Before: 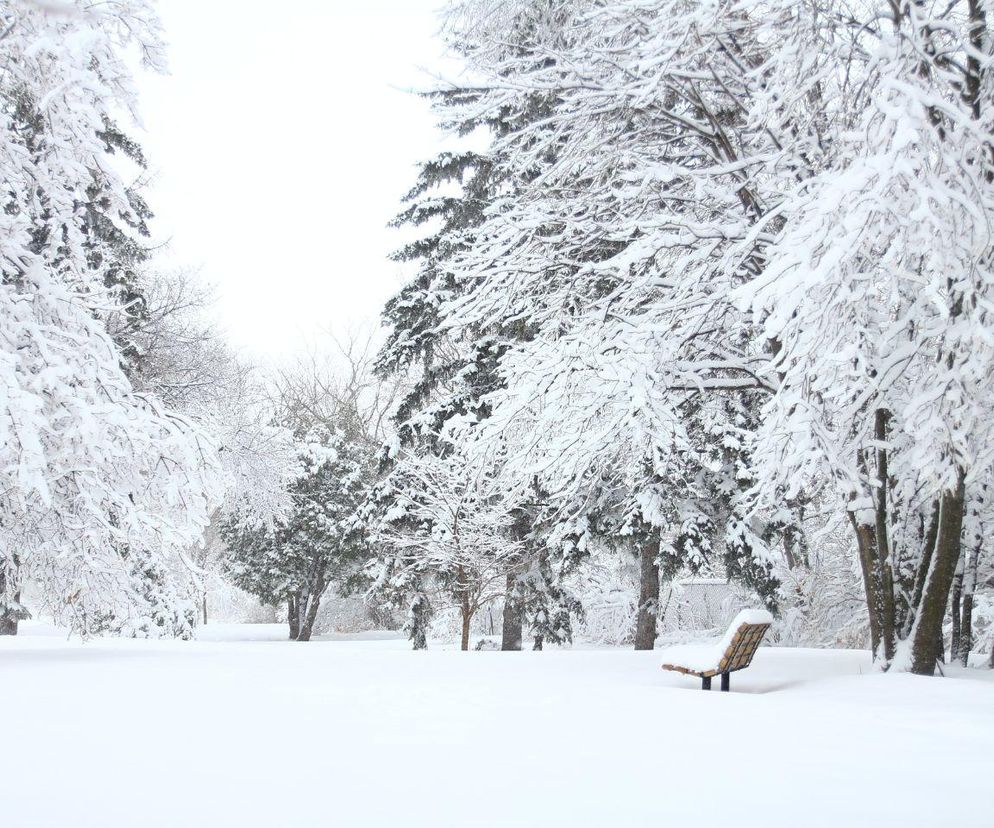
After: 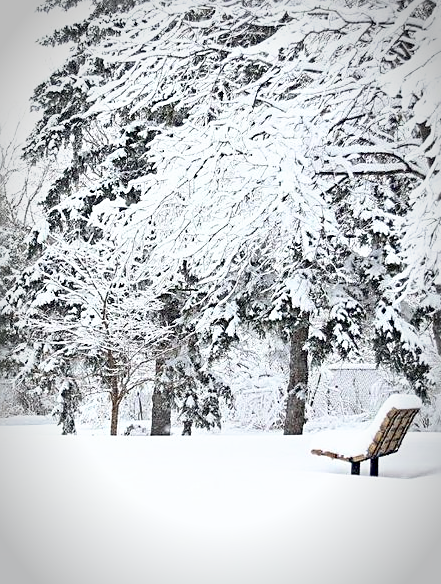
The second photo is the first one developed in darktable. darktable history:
vignetting: automatic ratio true
crop: left 35.407%, top 25.994%, right 20.141%, bottom 3.443%
base curve: curves: ch0 [(0.017, 0) (0.425, 0.441) (0.844, 0.933) (1, 1)], preserve colors none
sharpen: on, module defaults
local contrast: mode bilateral grid, contrast 99, coarseness 100, detail 93%, midtone range 0.2
tone curve: curves: ch0 [(0, 0) (0.118, 0.034) (0.182, 0.124) (0.265, 0.214) (0.504, 0.508) (0.783, 0.825) (1, 1)], color space Lab, independent channels, preserve colors none
